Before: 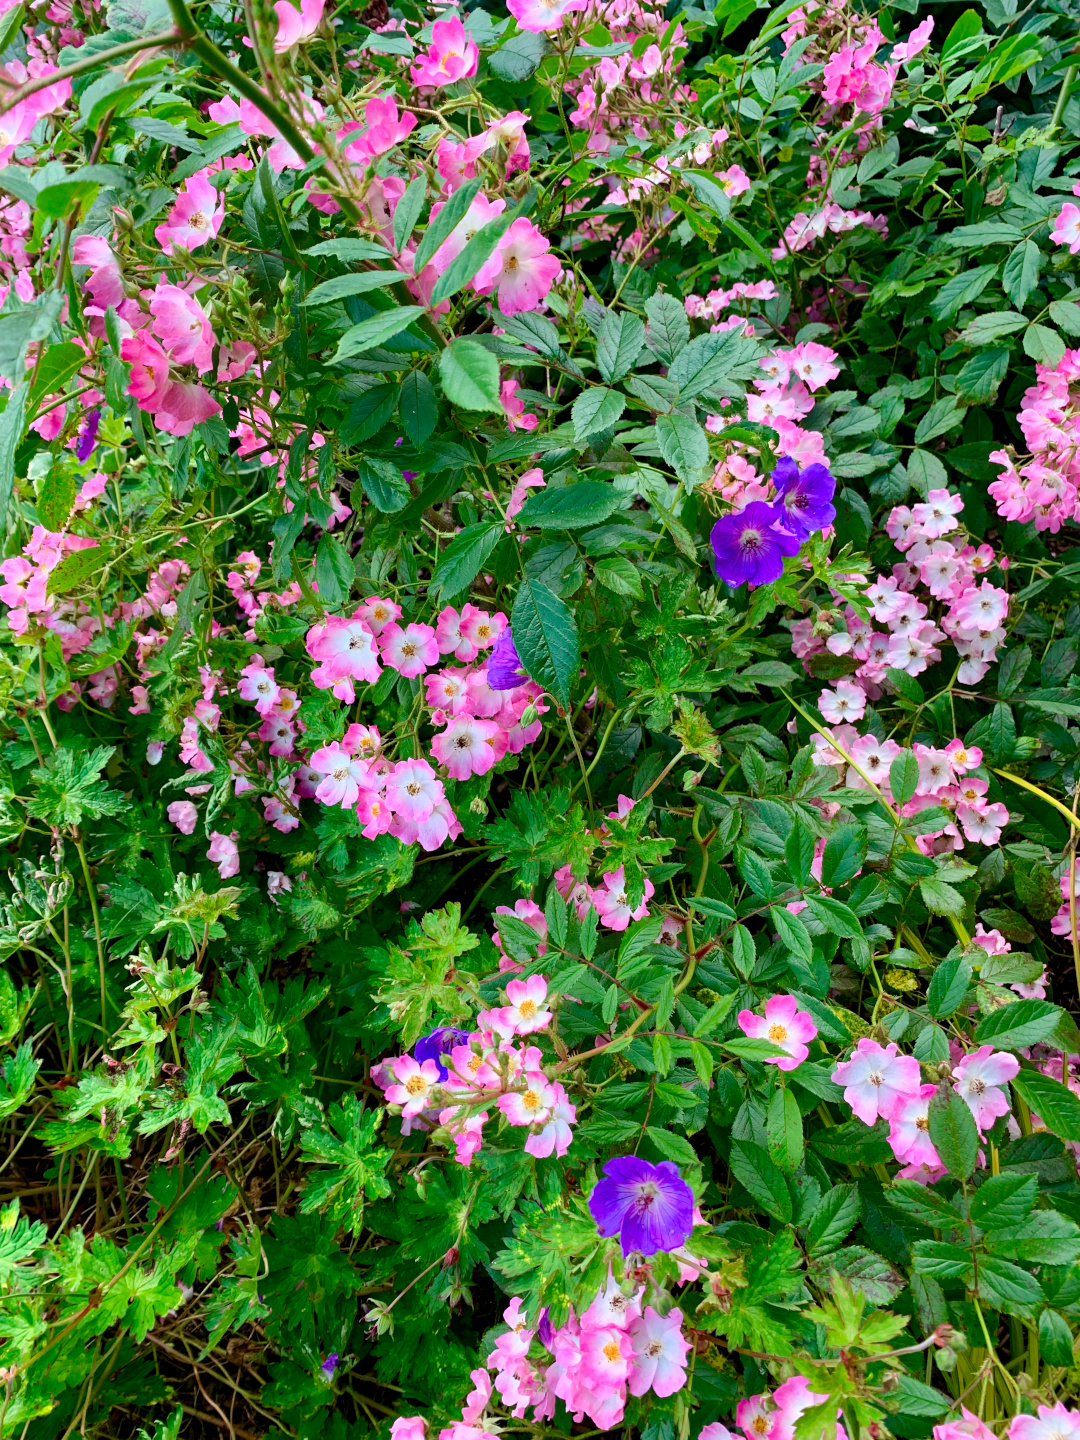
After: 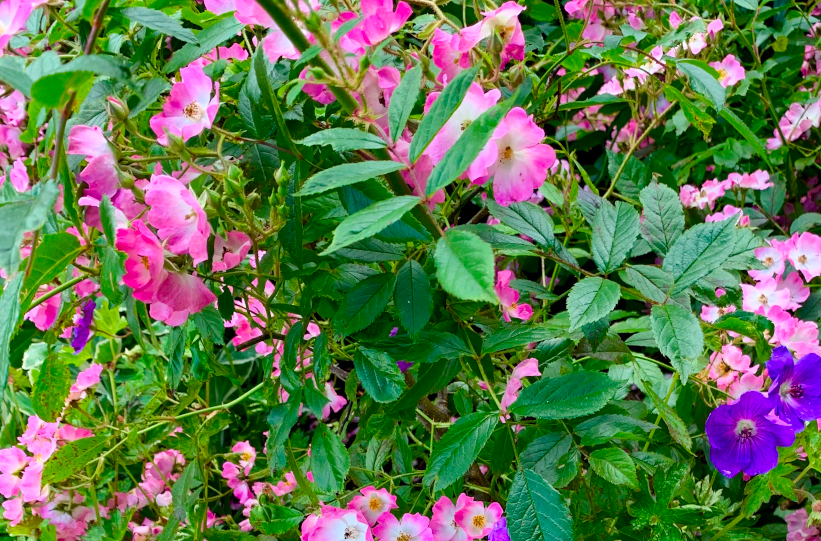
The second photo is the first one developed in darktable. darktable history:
crop: left 0.546%, top 7.642%, right 23.383%, bottom 54.783%
color balance rgb: shadows lift › chroma 3.158%, shadows lift › hue 278.03°, perceptual saturation grading › global saturation 17.361%, global vibrance 6.287%
